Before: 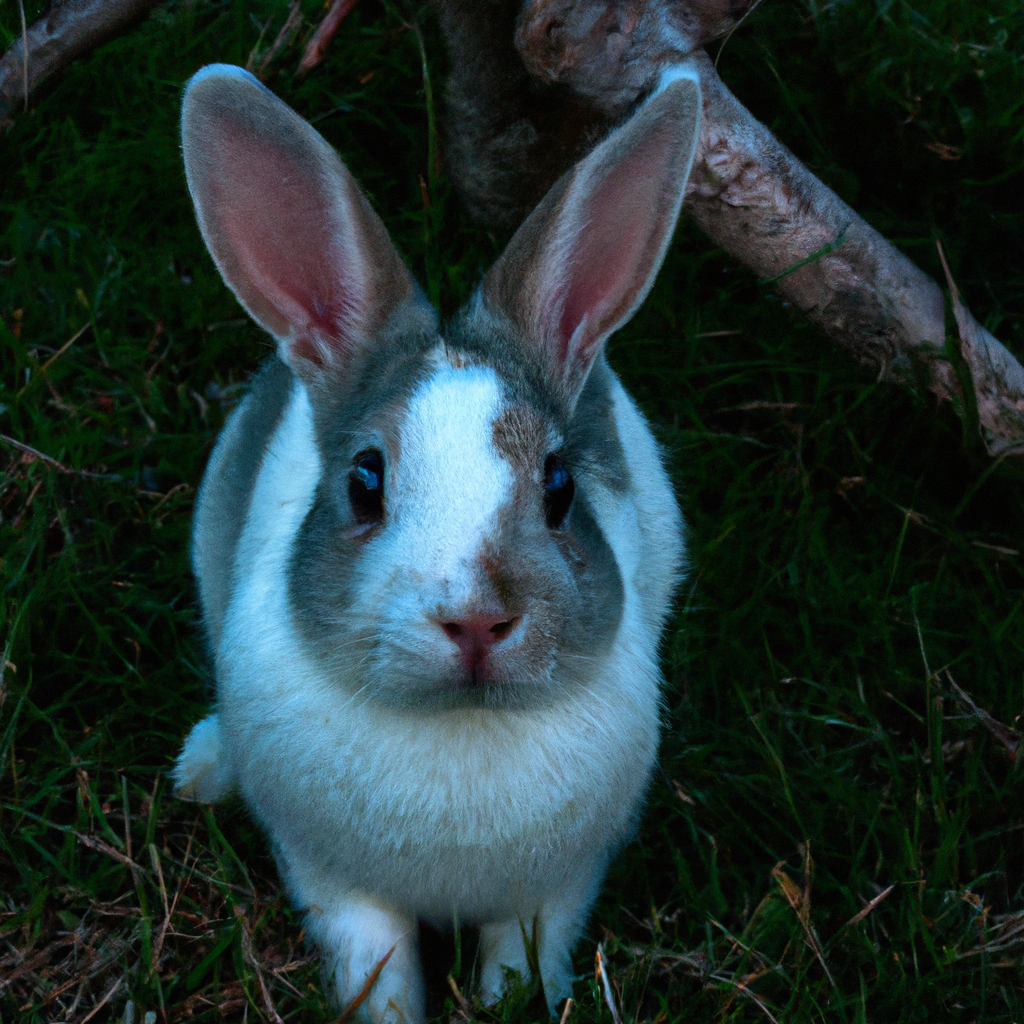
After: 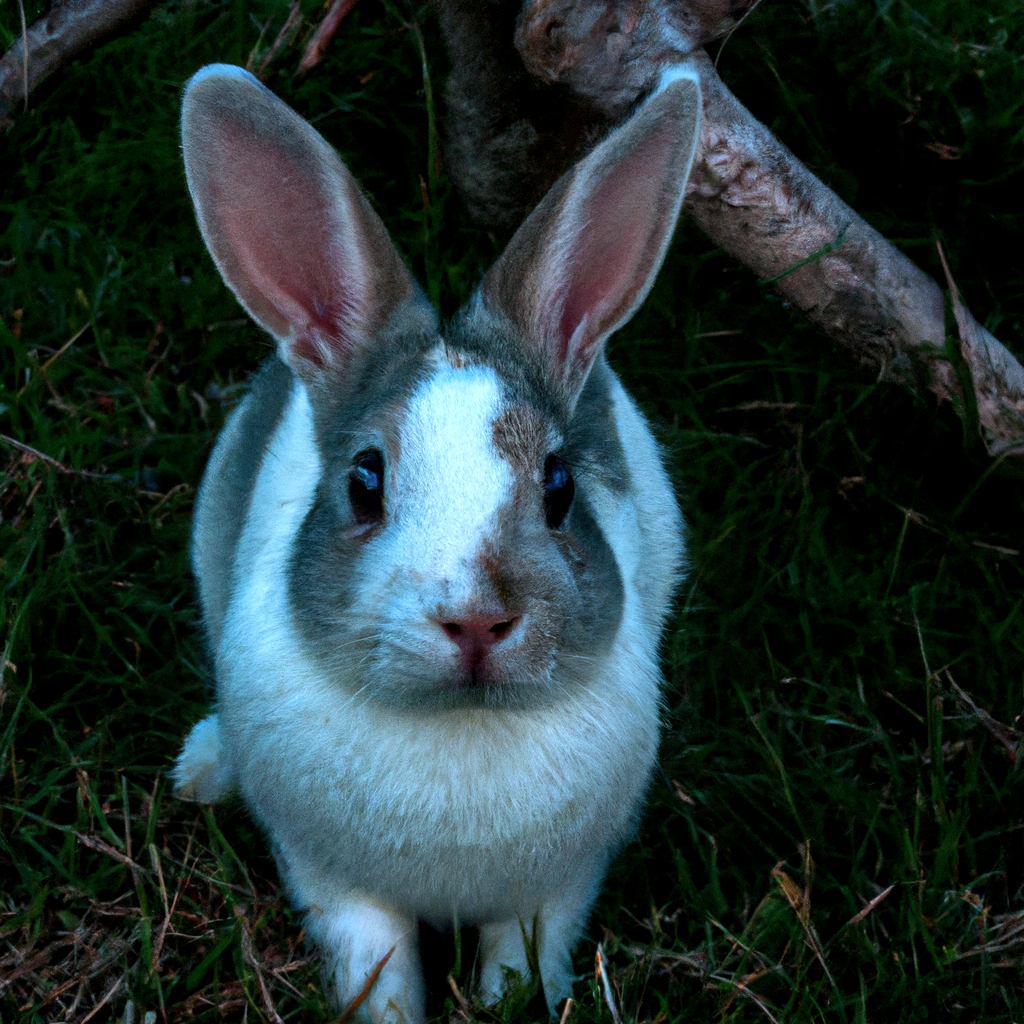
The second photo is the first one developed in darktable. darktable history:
local contrast: highlights 88%, shadows 78%
